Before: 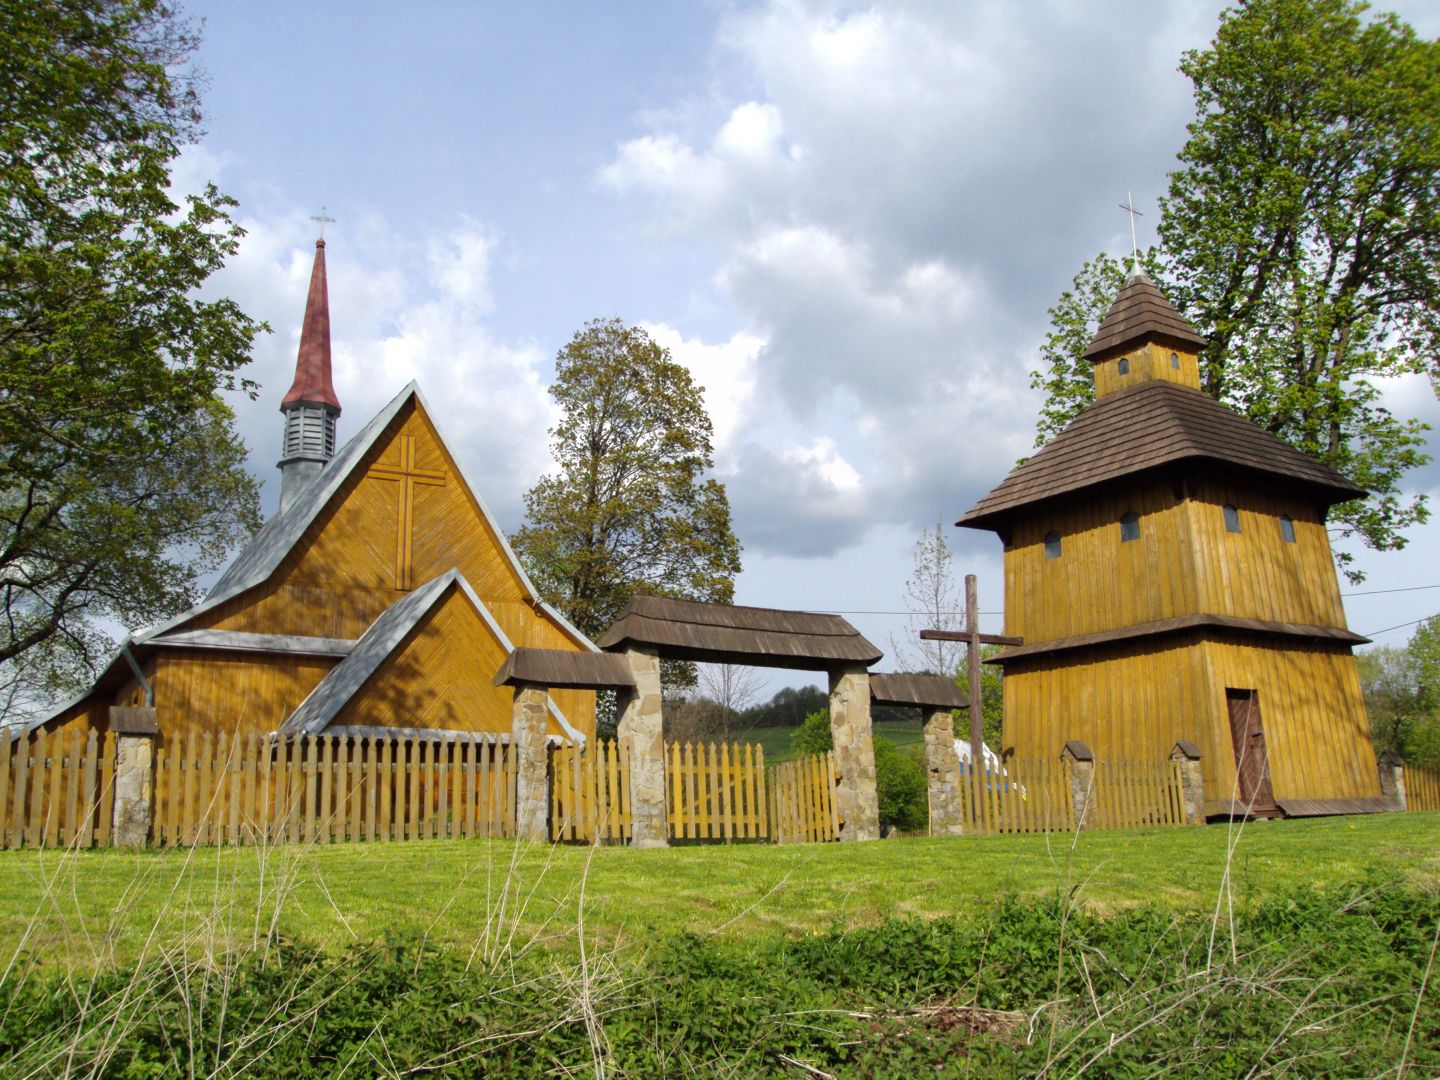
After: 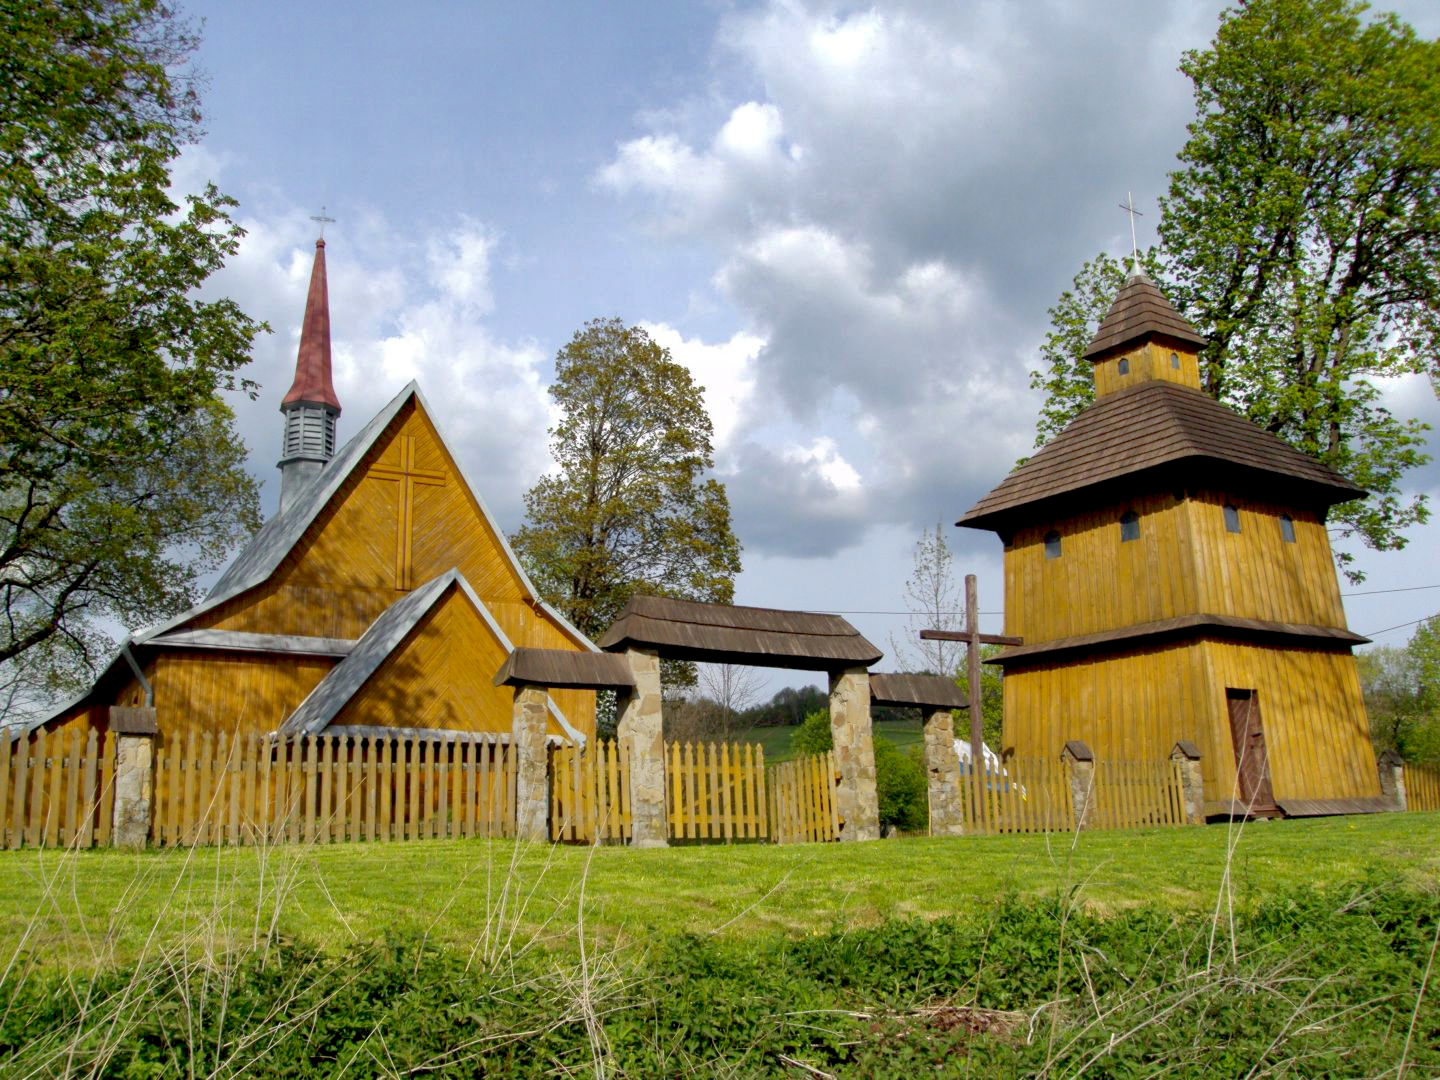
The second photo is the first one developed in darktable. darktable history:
shadows and highlights: on, module defaults
exposure: black level correction 0.01, exposure 0.014 EV, compensate highlight preservation false
